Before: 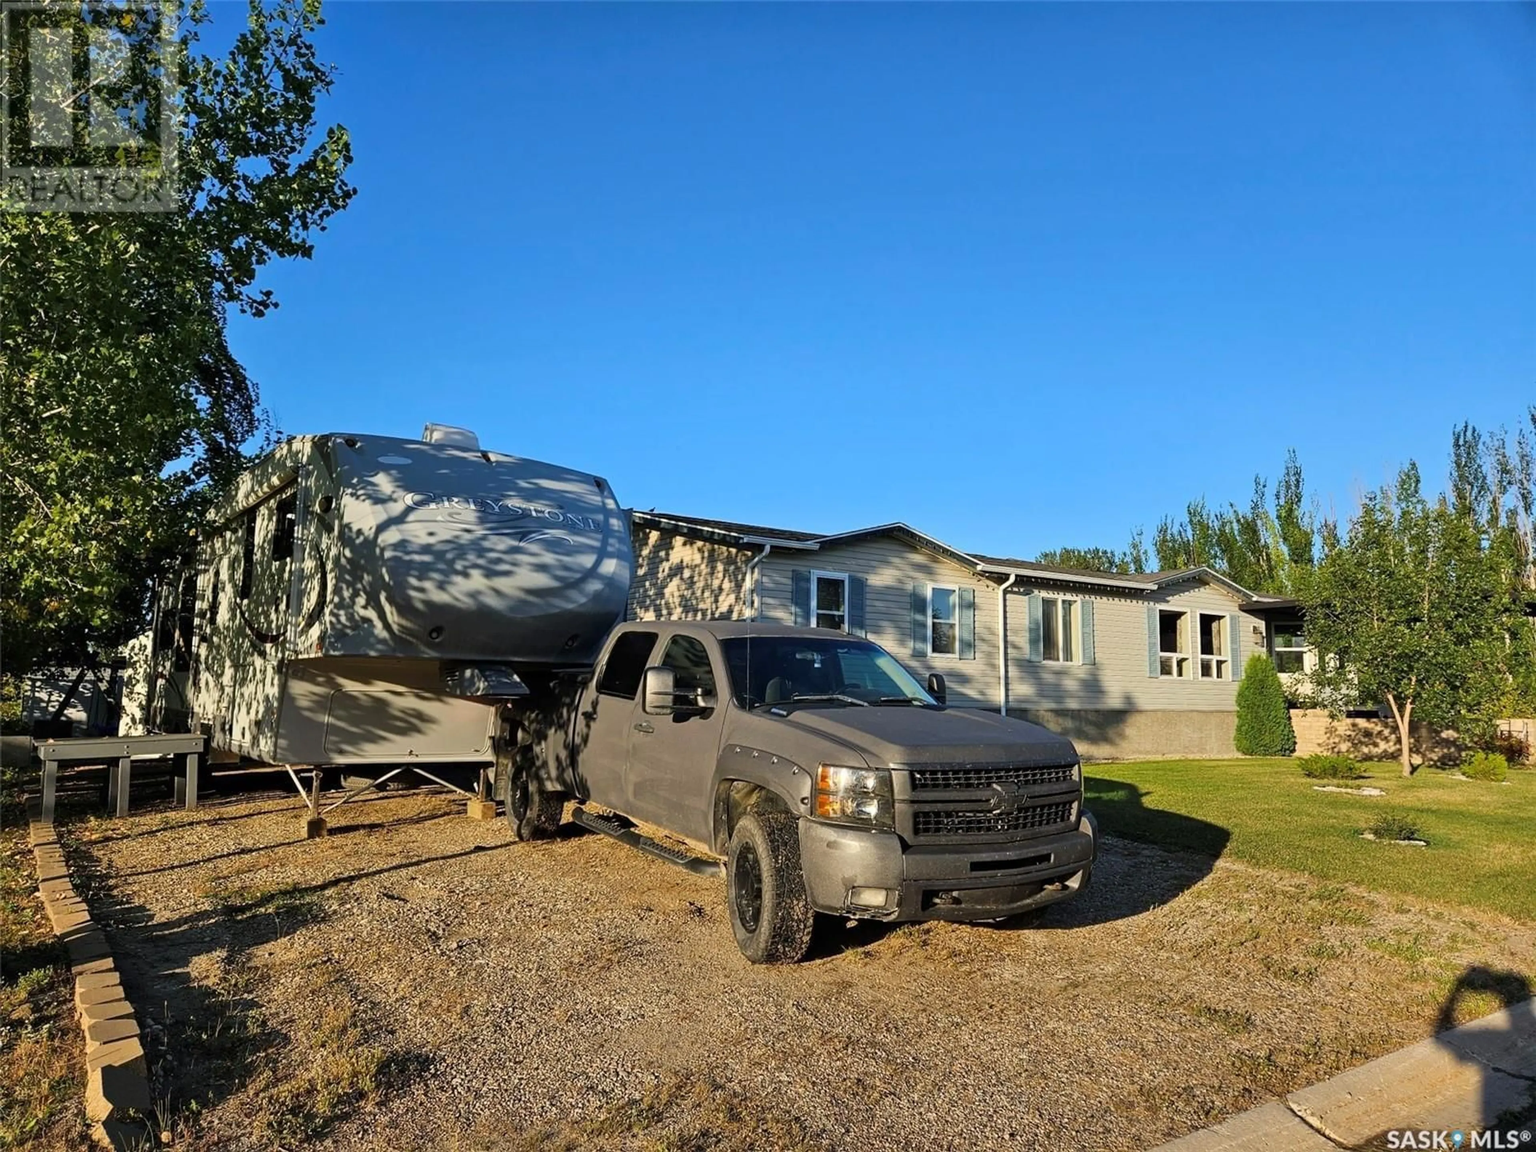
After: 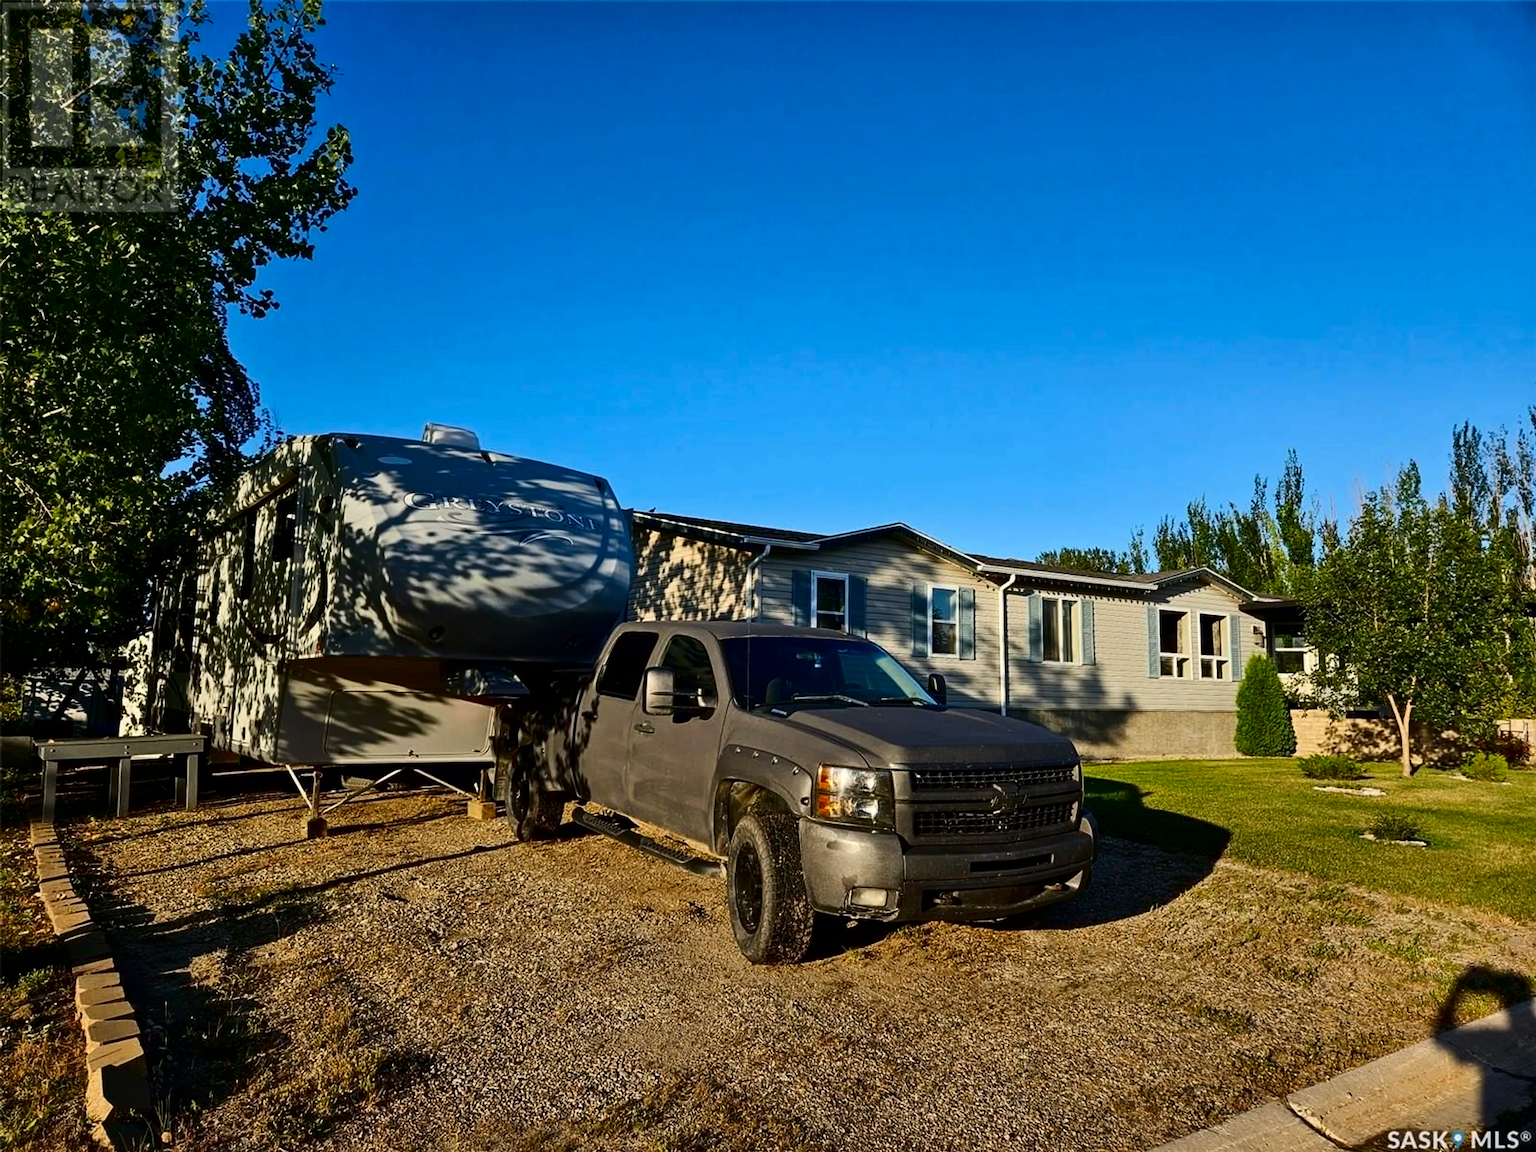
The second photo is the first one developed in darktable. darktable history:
contrast brightness saturation: contrast 0.193, brightness -0.224, saturation 0.105
